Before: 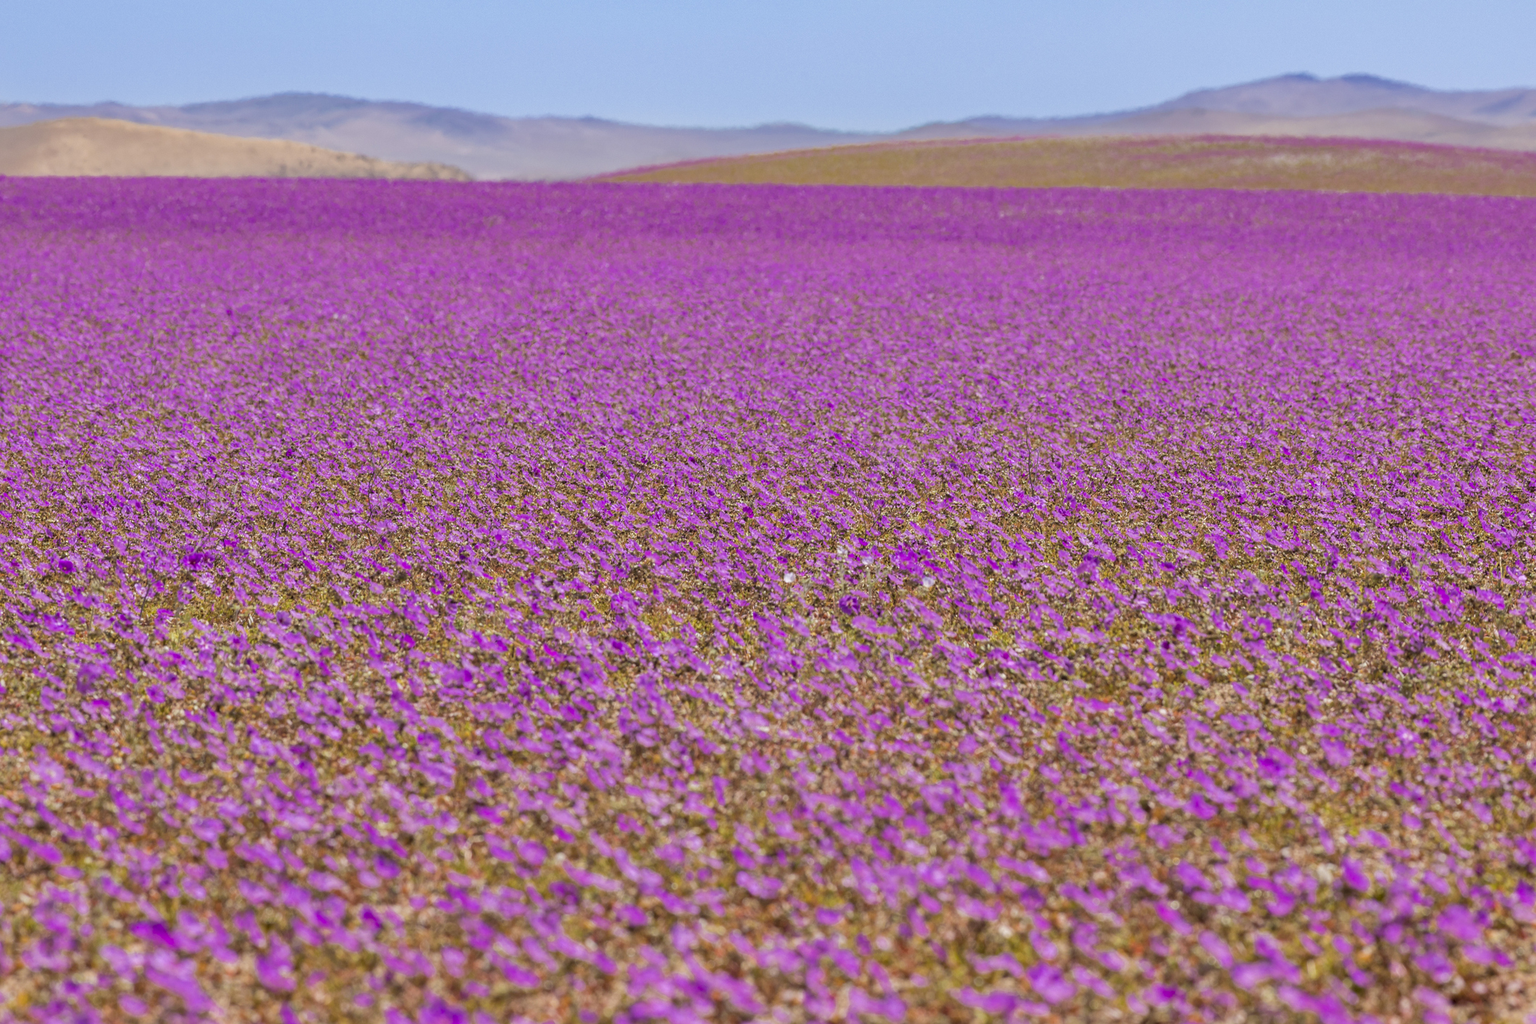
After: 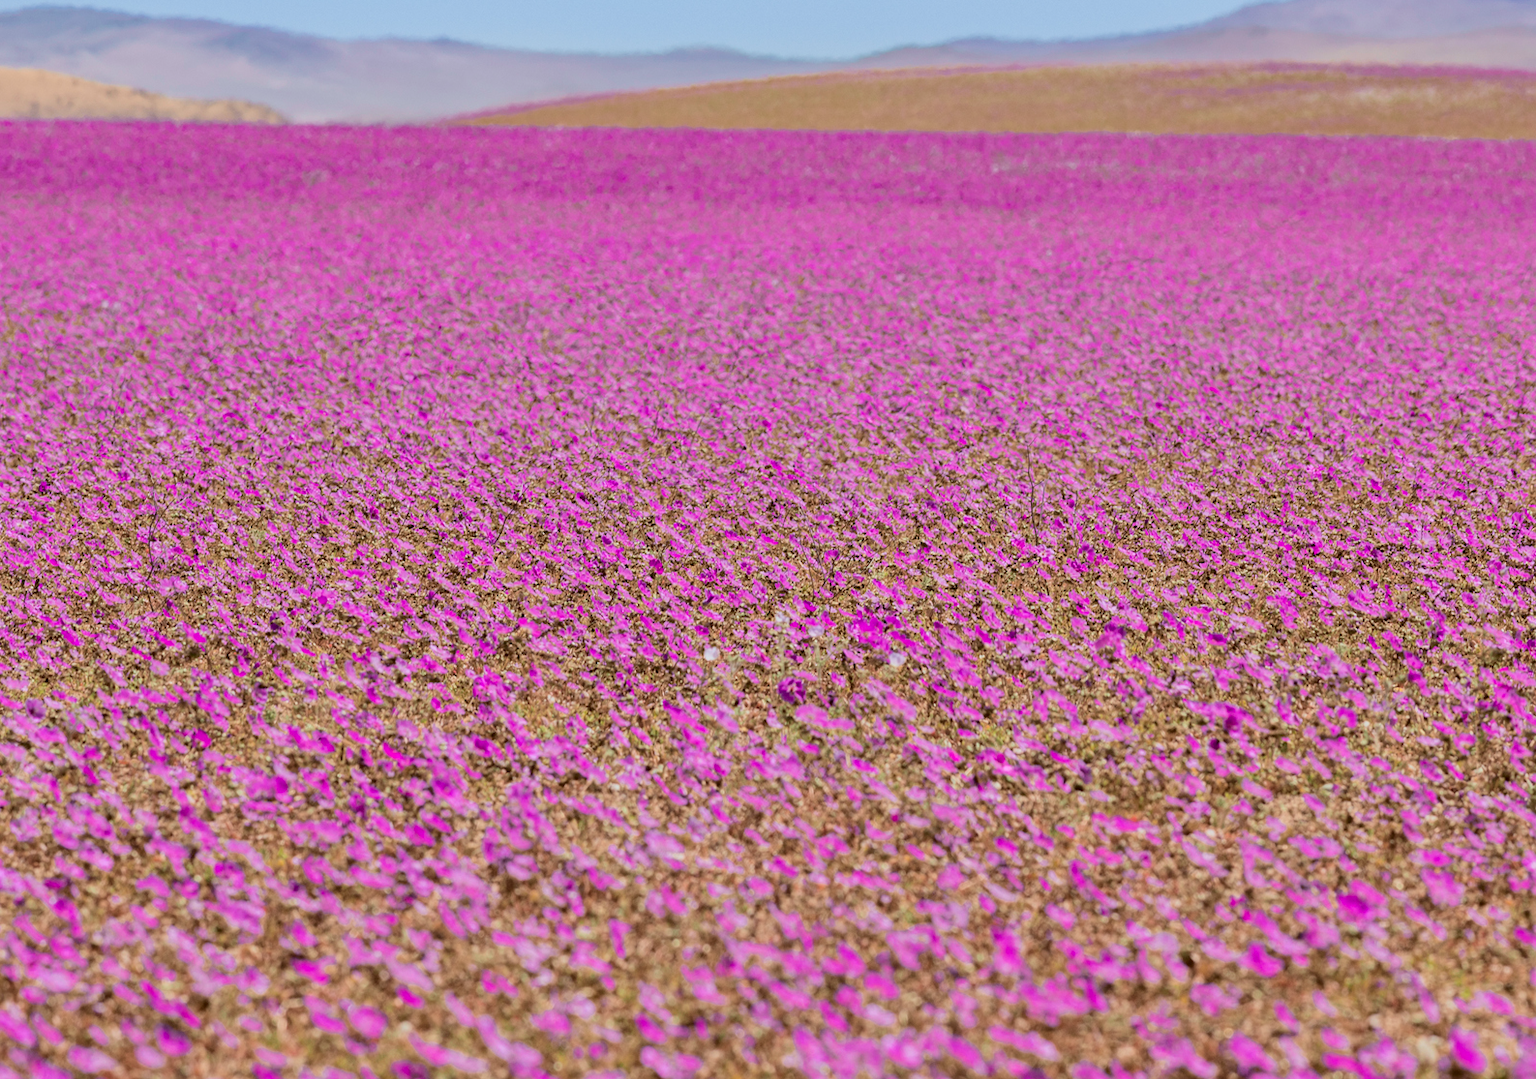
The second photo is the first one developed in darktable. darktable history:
tone curve: curves: ch0 [(0, 0) (0.049, 0.01) (0.154, 0.081) (0.491, 0.519) (0.748, 0.765) (1, 0.919)]; ch1 [(0, 0) (0.172, 0.123) (0.317, 0.272) (0.401, 0.422) (0.499, 0.497) (0.531, 0.54) (0.615, 0.603) (0.741, 0.783) (1, 1)]; ch2 [(0, 0) (0.411, 0.424) (0.483, 0.478) (0.544, 0.56) (0.686, 0.638) (1, 1)], color space Lab, independent channels, preserve colors none
color balance: lift [1.004, 1.002, 1.002, 0.998], gamma [1, 1.007, 1.002, 0.993], gain [1, 0.977, 1.013, 1.023], contrast -3.64%
crop: left 16.768%, top 8.653%, right 8.362%, bottom 12.485%
